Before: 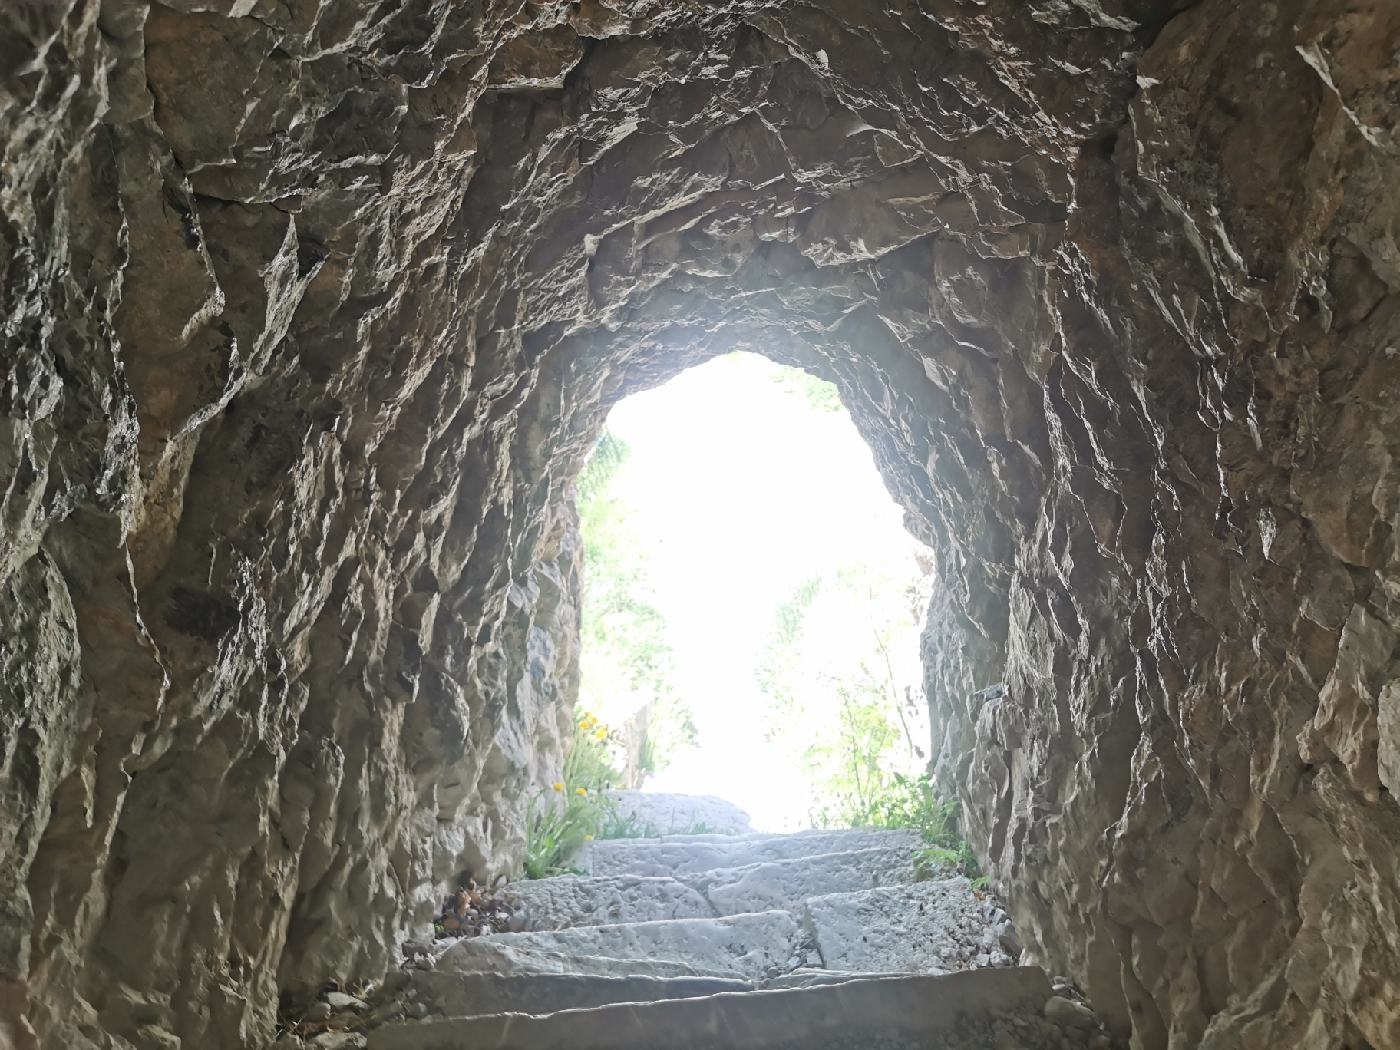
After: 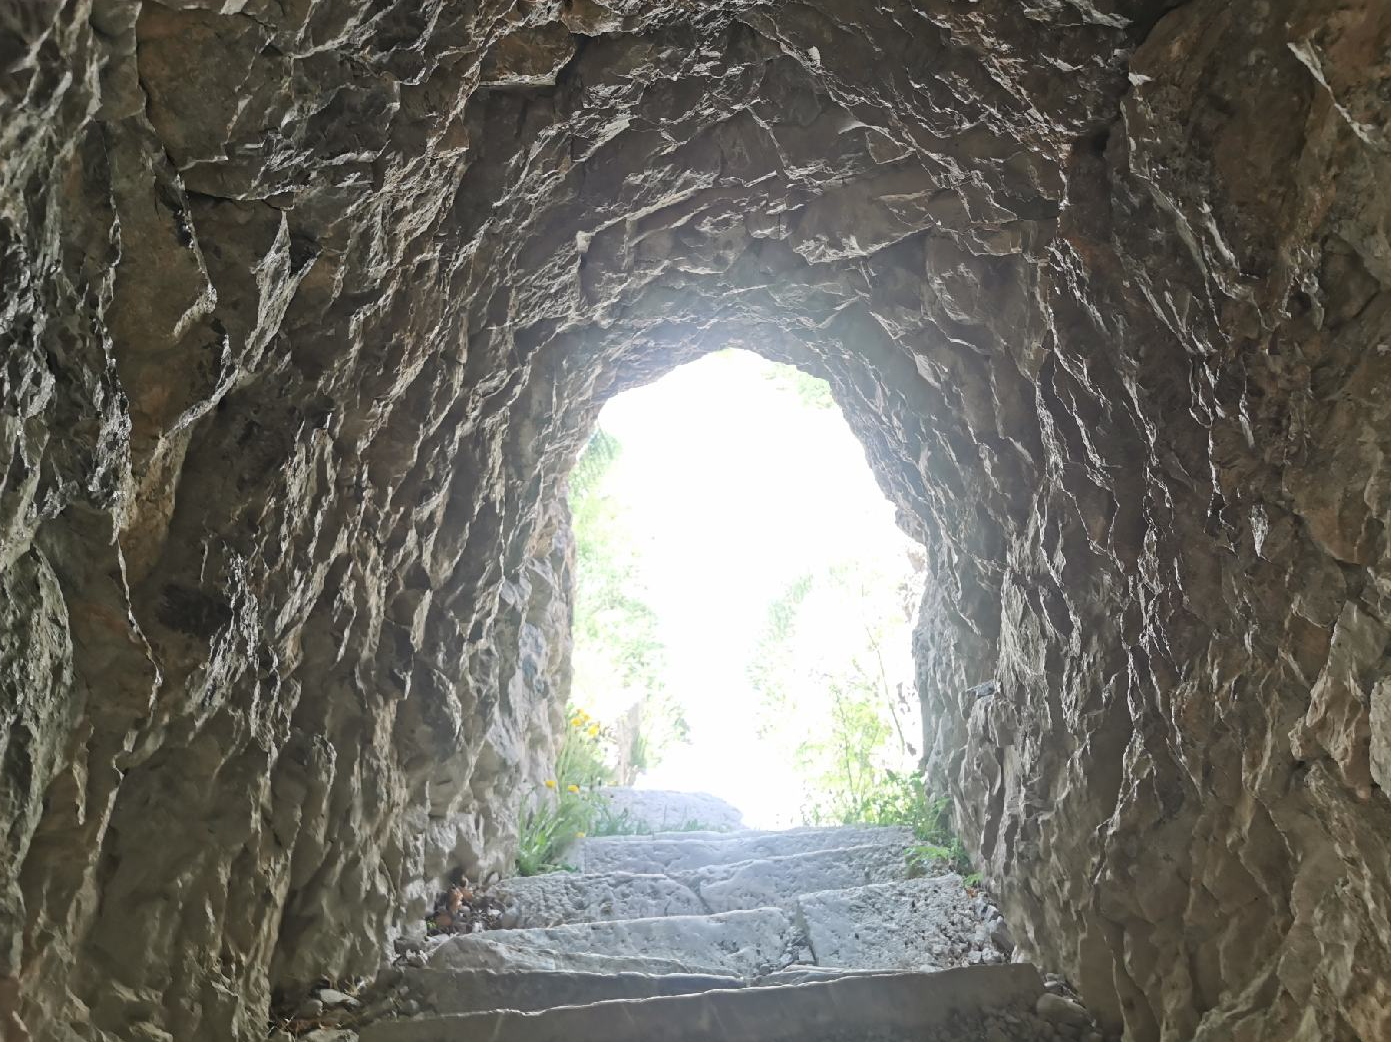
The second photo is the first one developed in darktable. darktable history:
crop and rotate: left 0.615%, top 0.324%, bottom 0.417%
